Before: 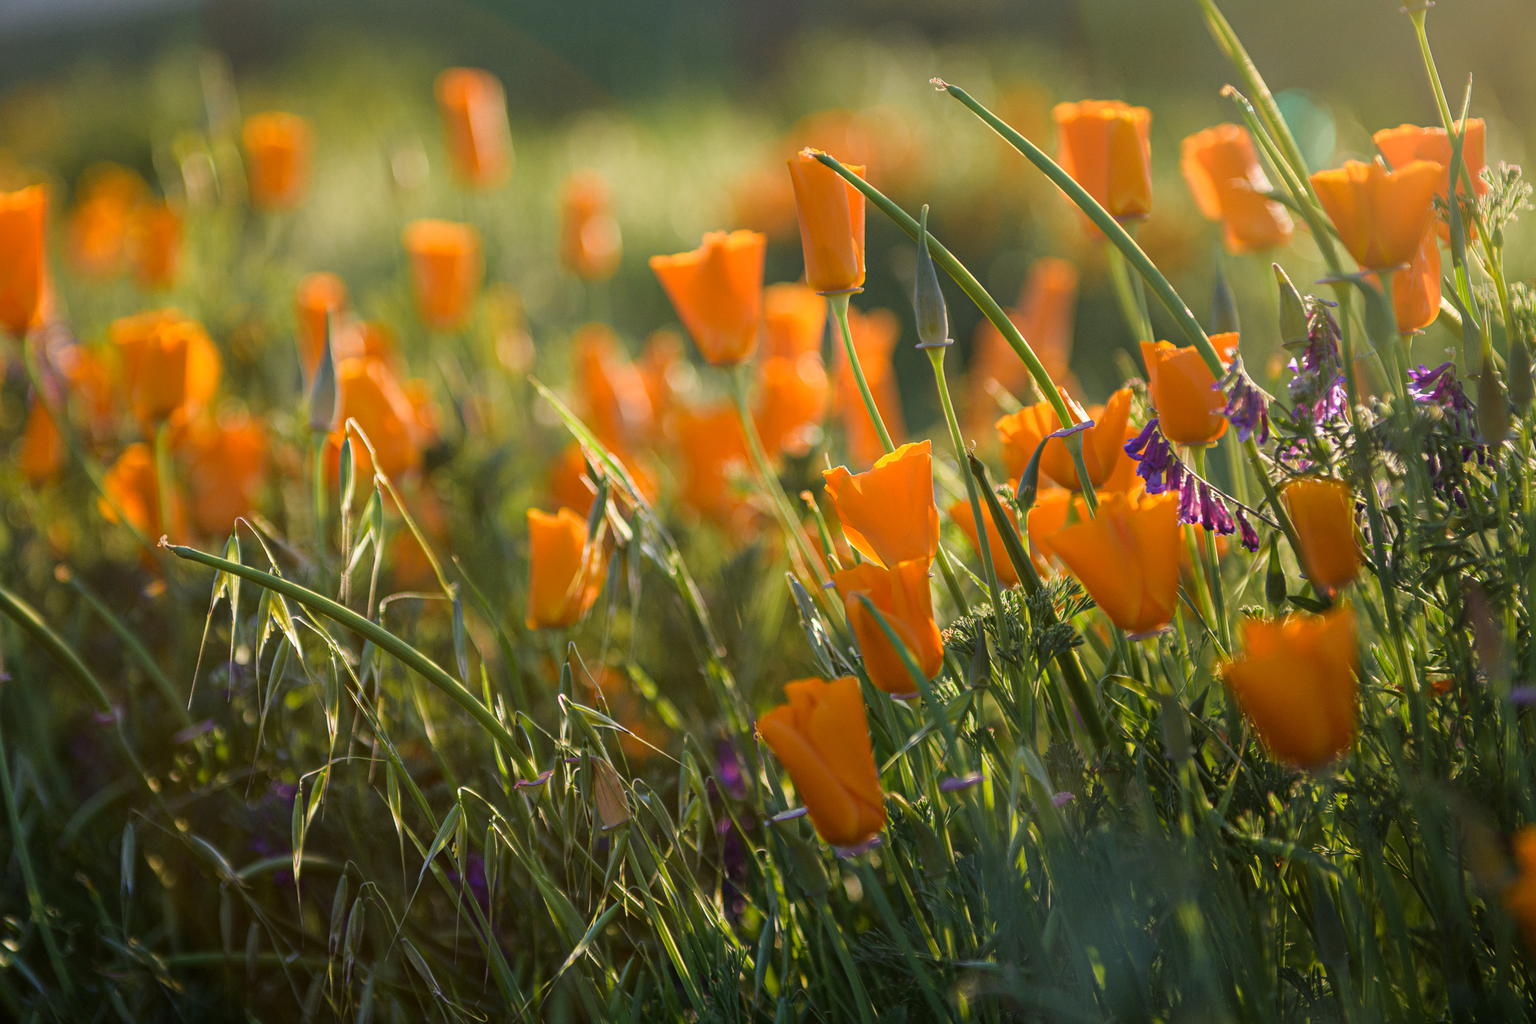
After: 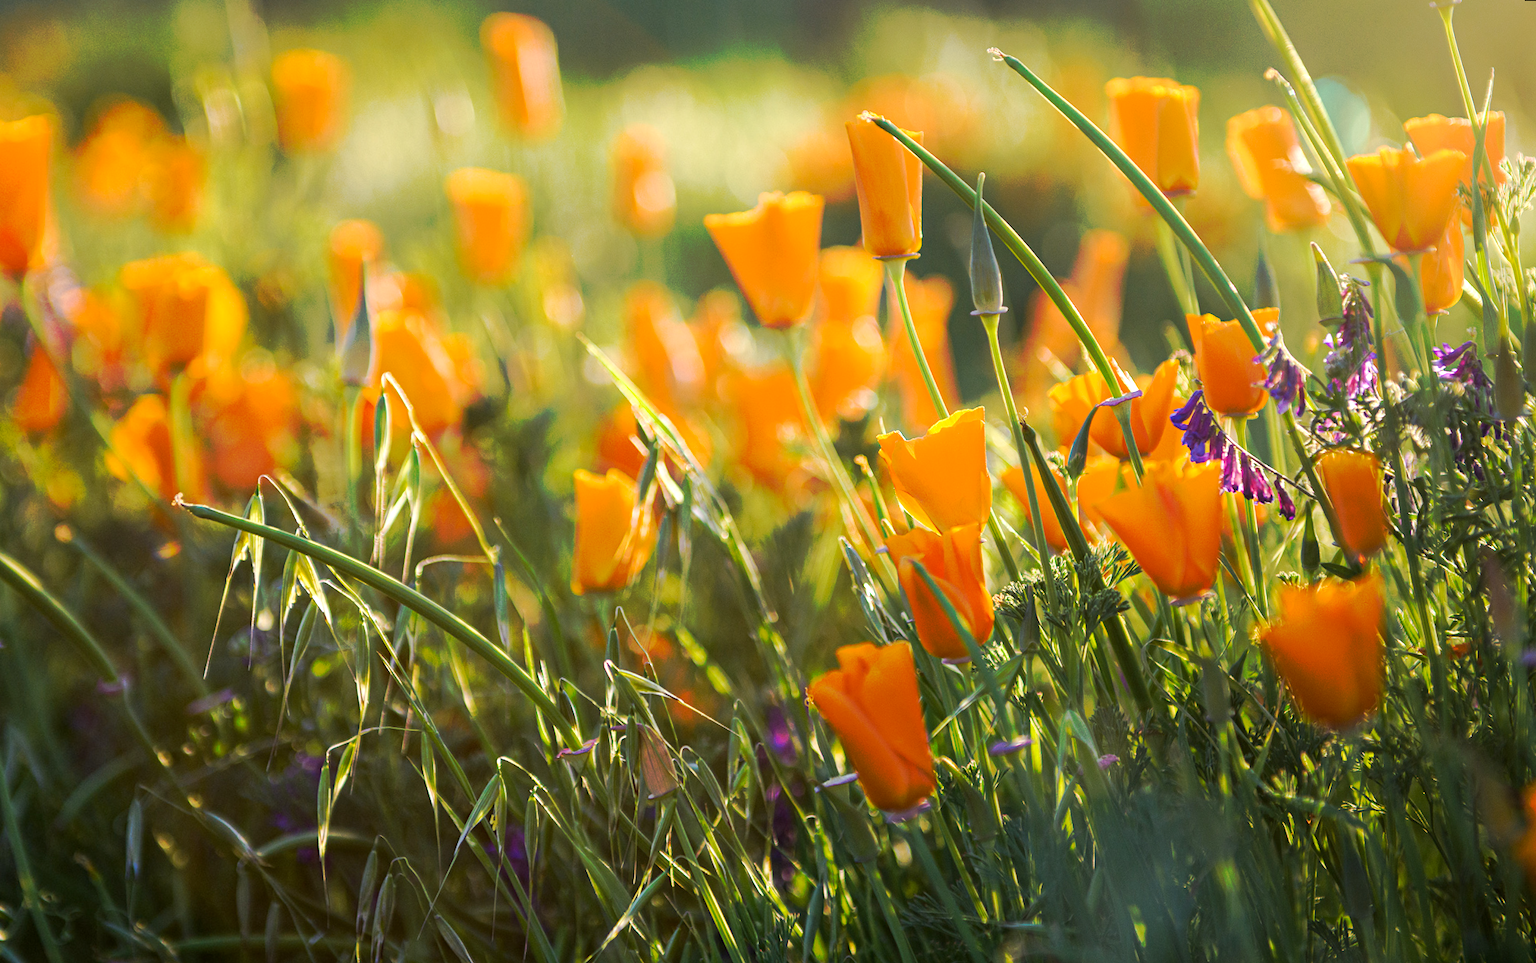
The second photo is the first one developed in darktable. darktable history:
exposure: black level correction 0.001, exposure 0.5 EV, compensate exposure bias true, compensate highlight preservation false
tone curve: curves: ch0 [(0, 0) (0.003, 0.003) (0.011, 0.011) (0.025, 0.024) (0.044, 0.044) (0.069, 0.068) (0.1, 0.098) (0.136, 0.133) (0.177, 0.174) (0.224, 0.22) (0.277, 0.272) (0.335, 0.329) (0.399, 0.392) (0.468, 0.46) (0.543, 0.607) (0.623, 0.676) (0.709, 0.75) (0.801, 0.828) (0.898, 0.912) (1, 1)], preserve colors none
rotate and perspective: rotation 0.679°, lens shift (horizontal) 0.136, crop left 0.009, crop right 0.991, crop top 0.078, crop bottom 0.95
